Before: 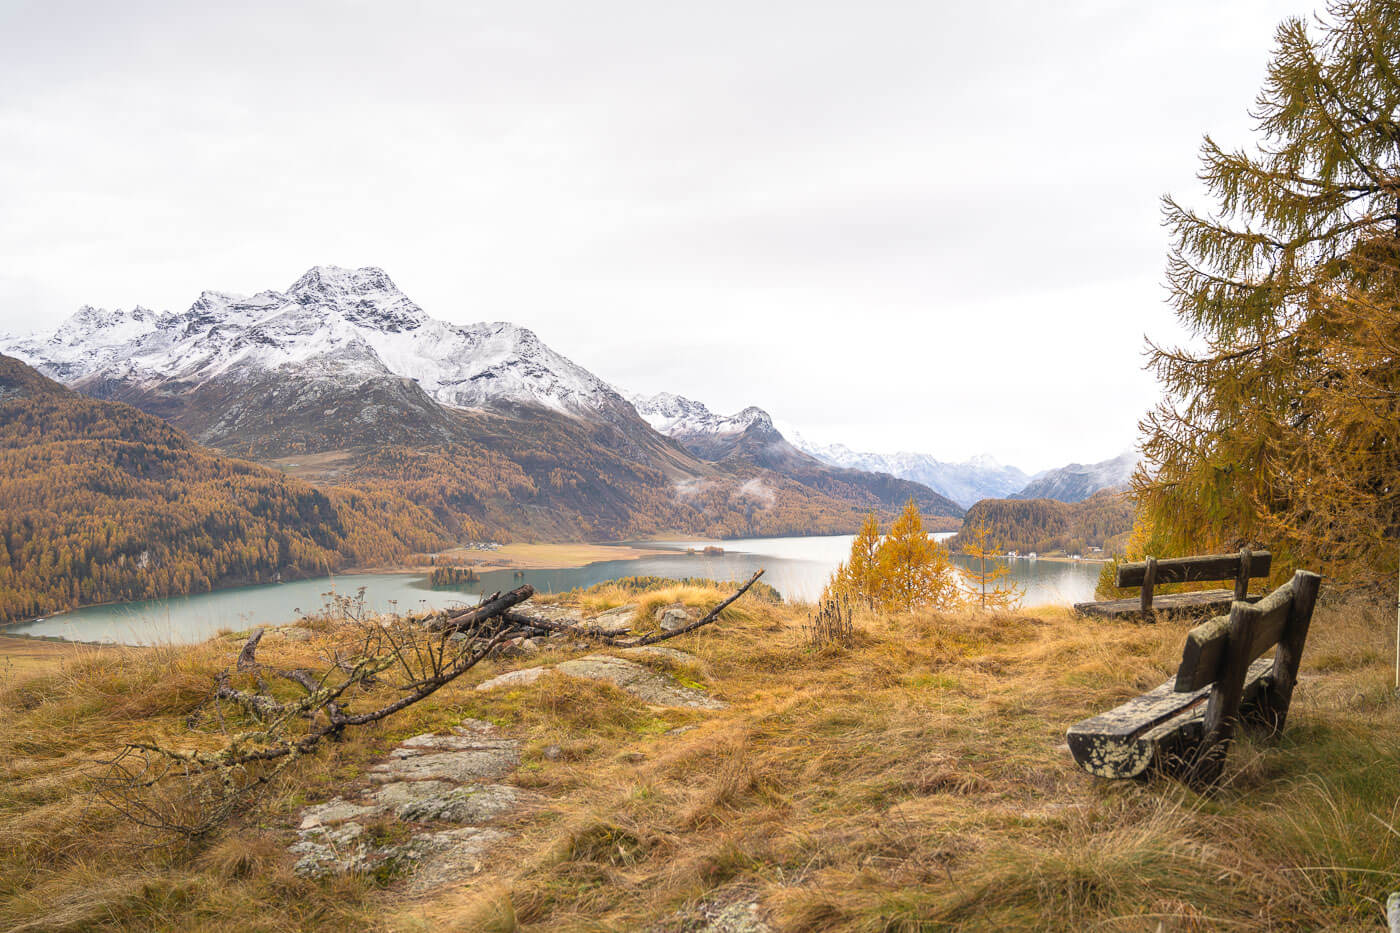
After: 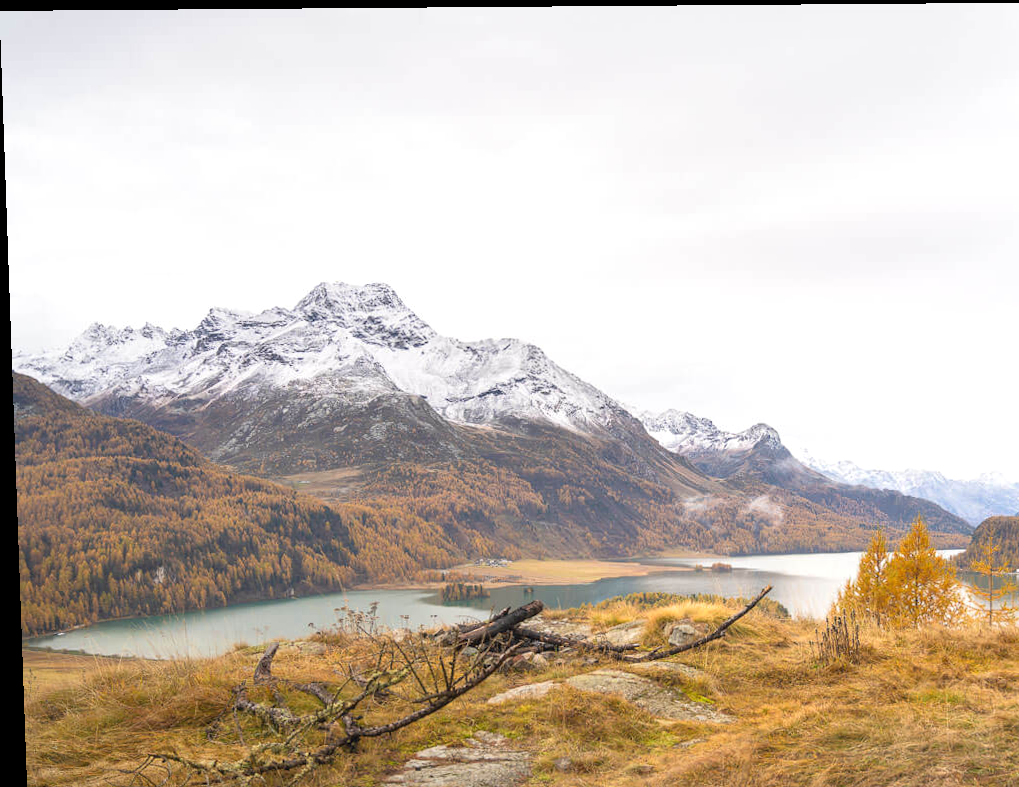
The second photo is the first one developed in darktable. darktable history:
crop: right 28.885%, bottom 16.626%
exposure: exposure 0.078 EV, compensate highlight preservation false
rotate and perspective: lens shift (vertical) 0.048, lens shift (horizontal) -0.024, automatic cropping off
